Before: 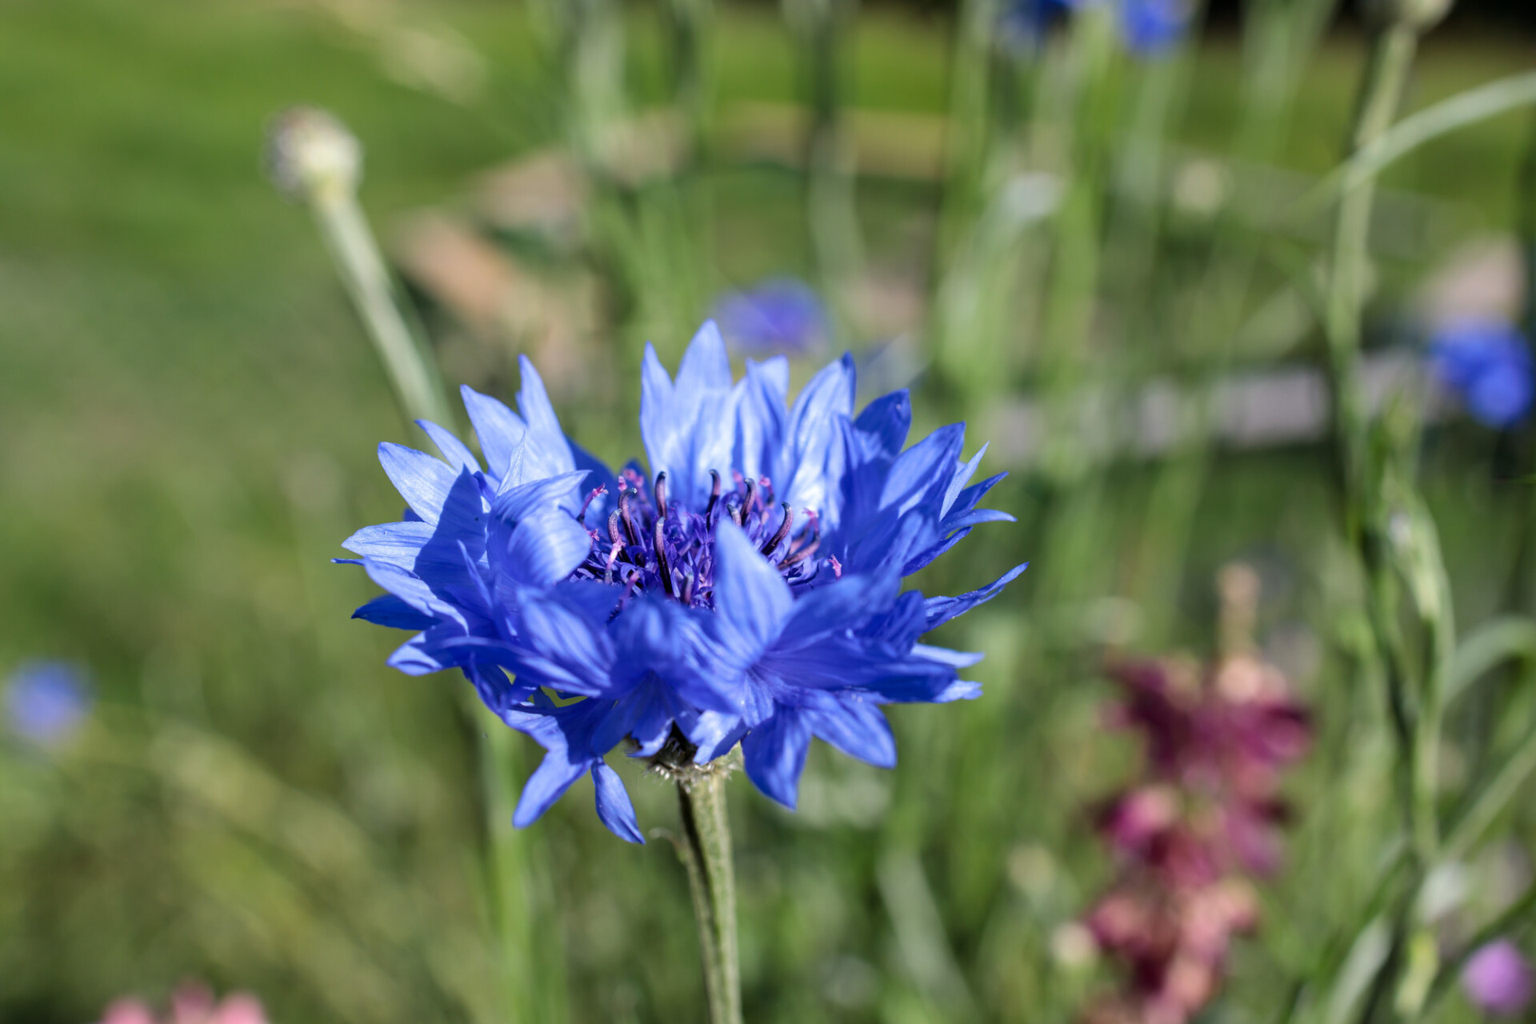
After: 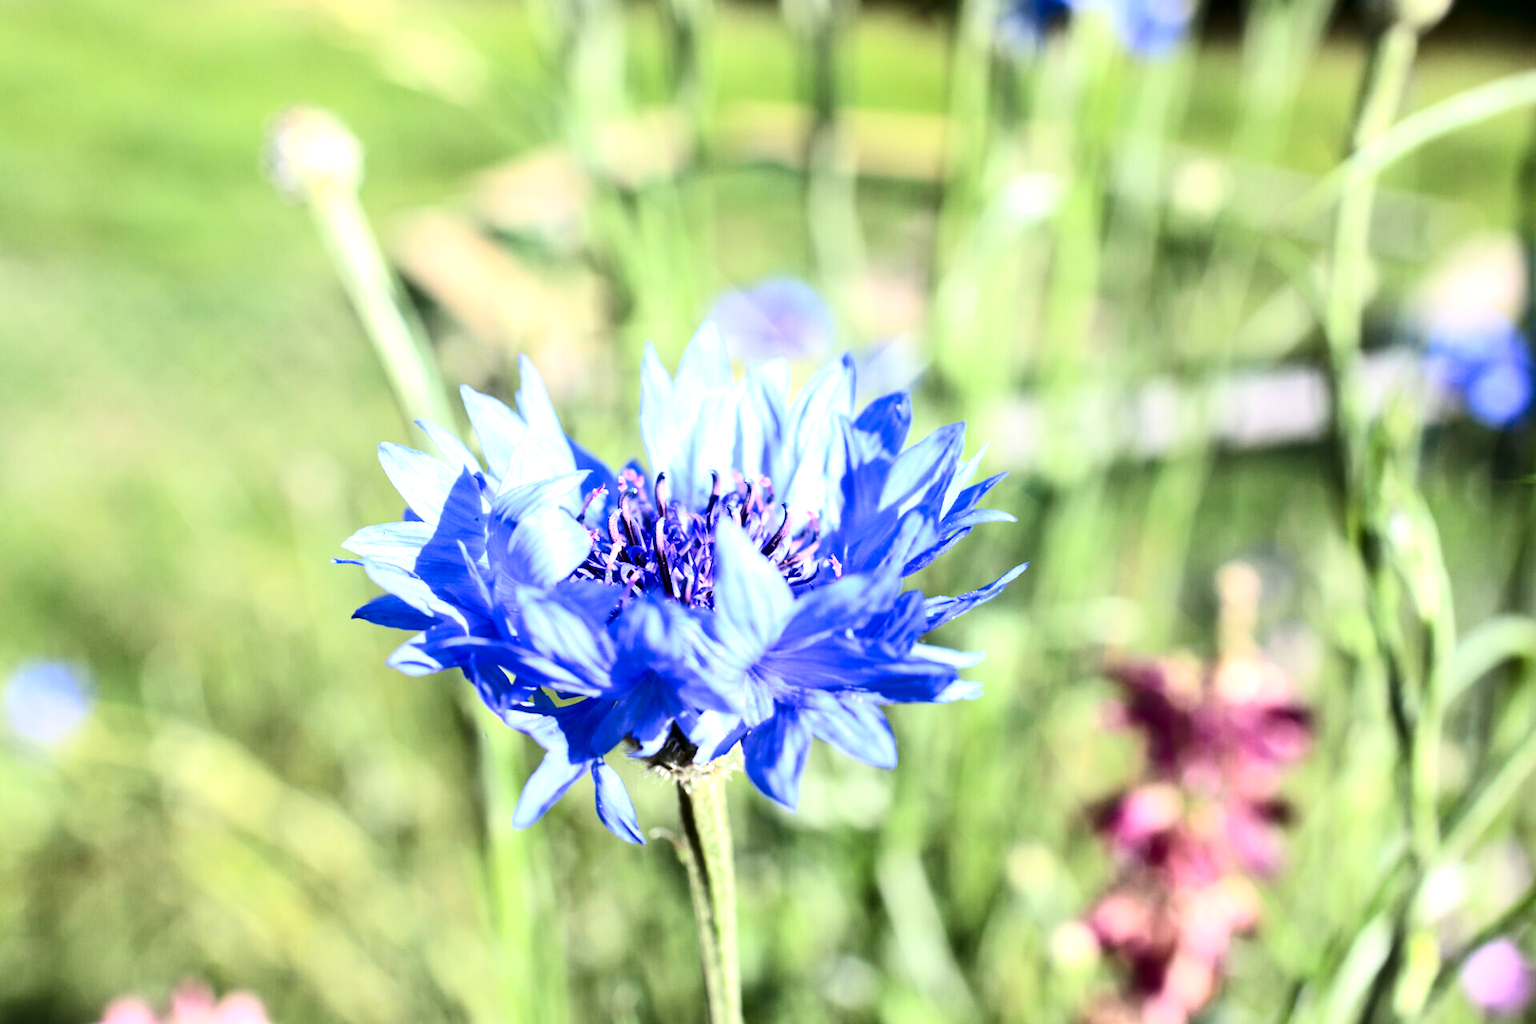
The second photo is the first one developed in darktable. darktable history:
exposure: black level correction 0, exposure 1.472 EV, compensate highlight preservation false
contrast brightness saturation: contrast 0.297
